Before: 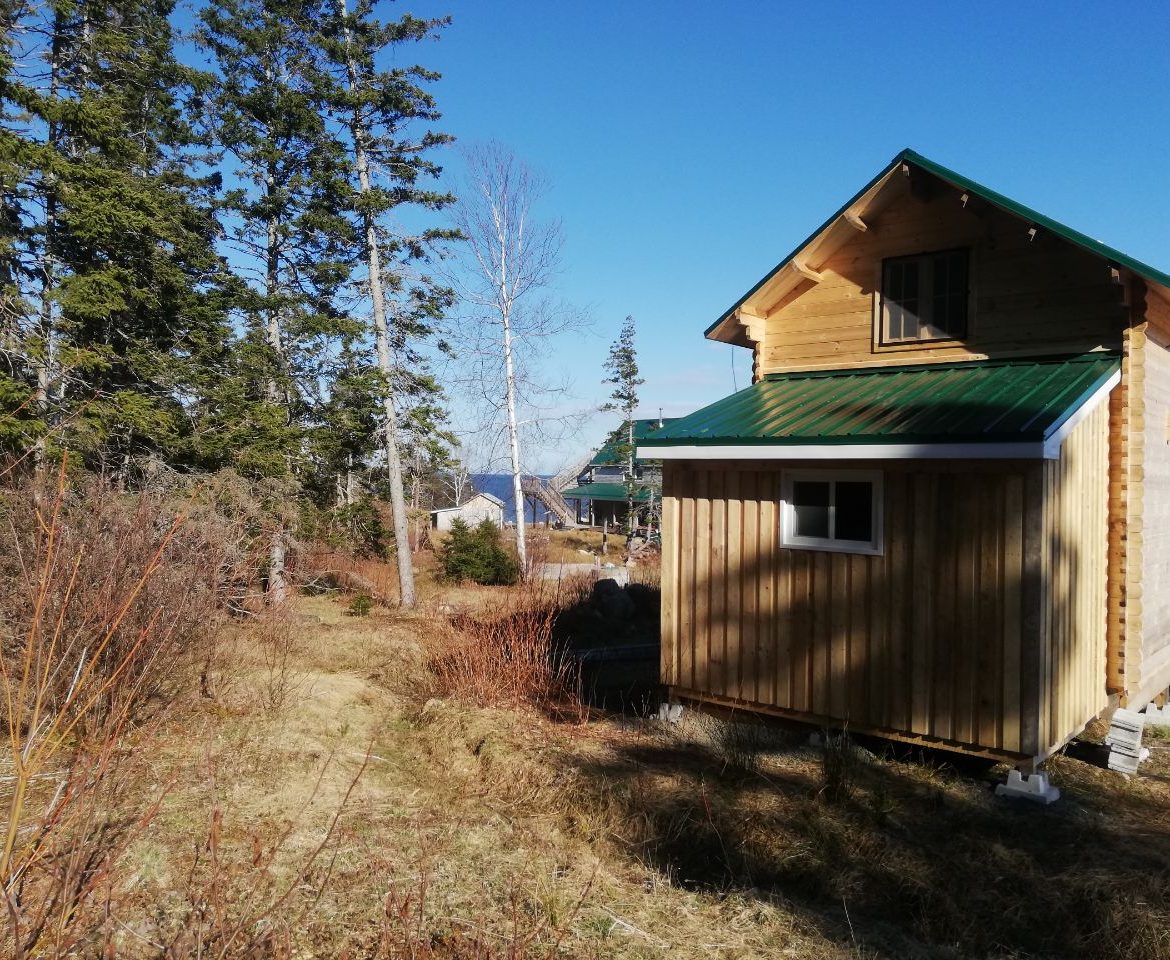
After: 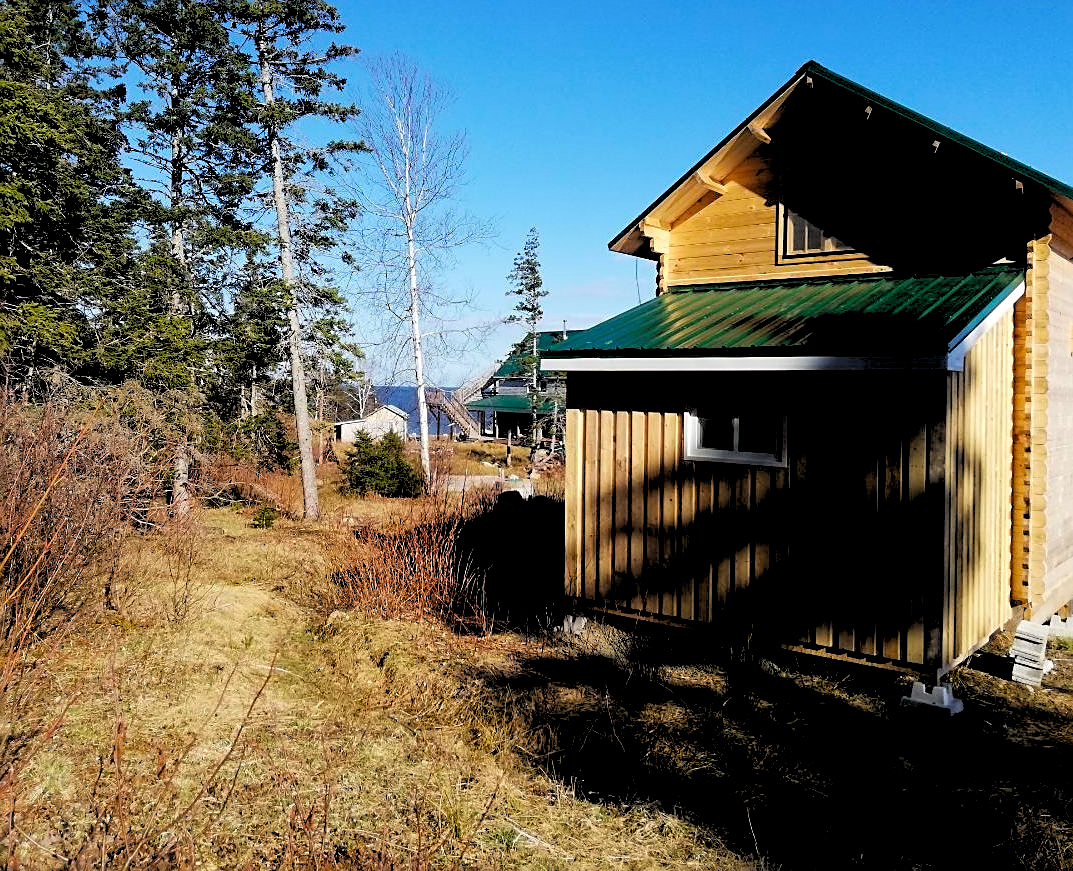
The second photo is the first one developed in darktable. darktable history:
tone equalizer: on, module defaults
velvia: strength 17%
crop and rotate: left 8.262%, top 9.226%
color balance: output saturation 120%
sharpen: on, module defaults
rgb levels: levels [[0.029, 0.461, 0.922], [0, 0.5, 1], [0, 0.5, 1]]
